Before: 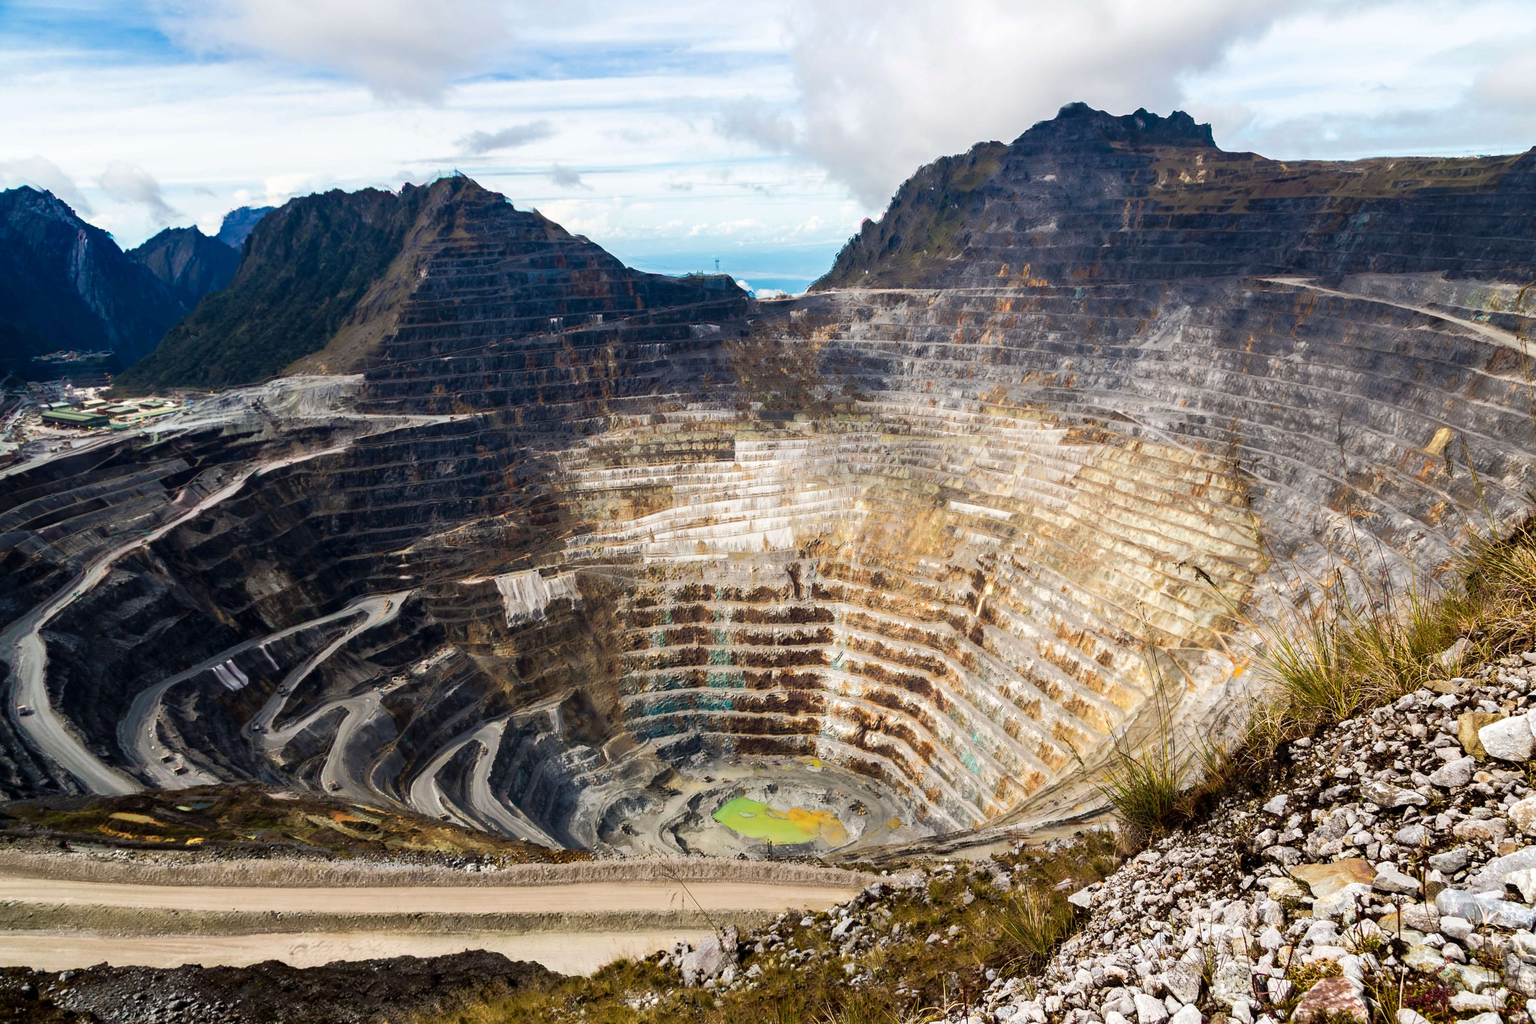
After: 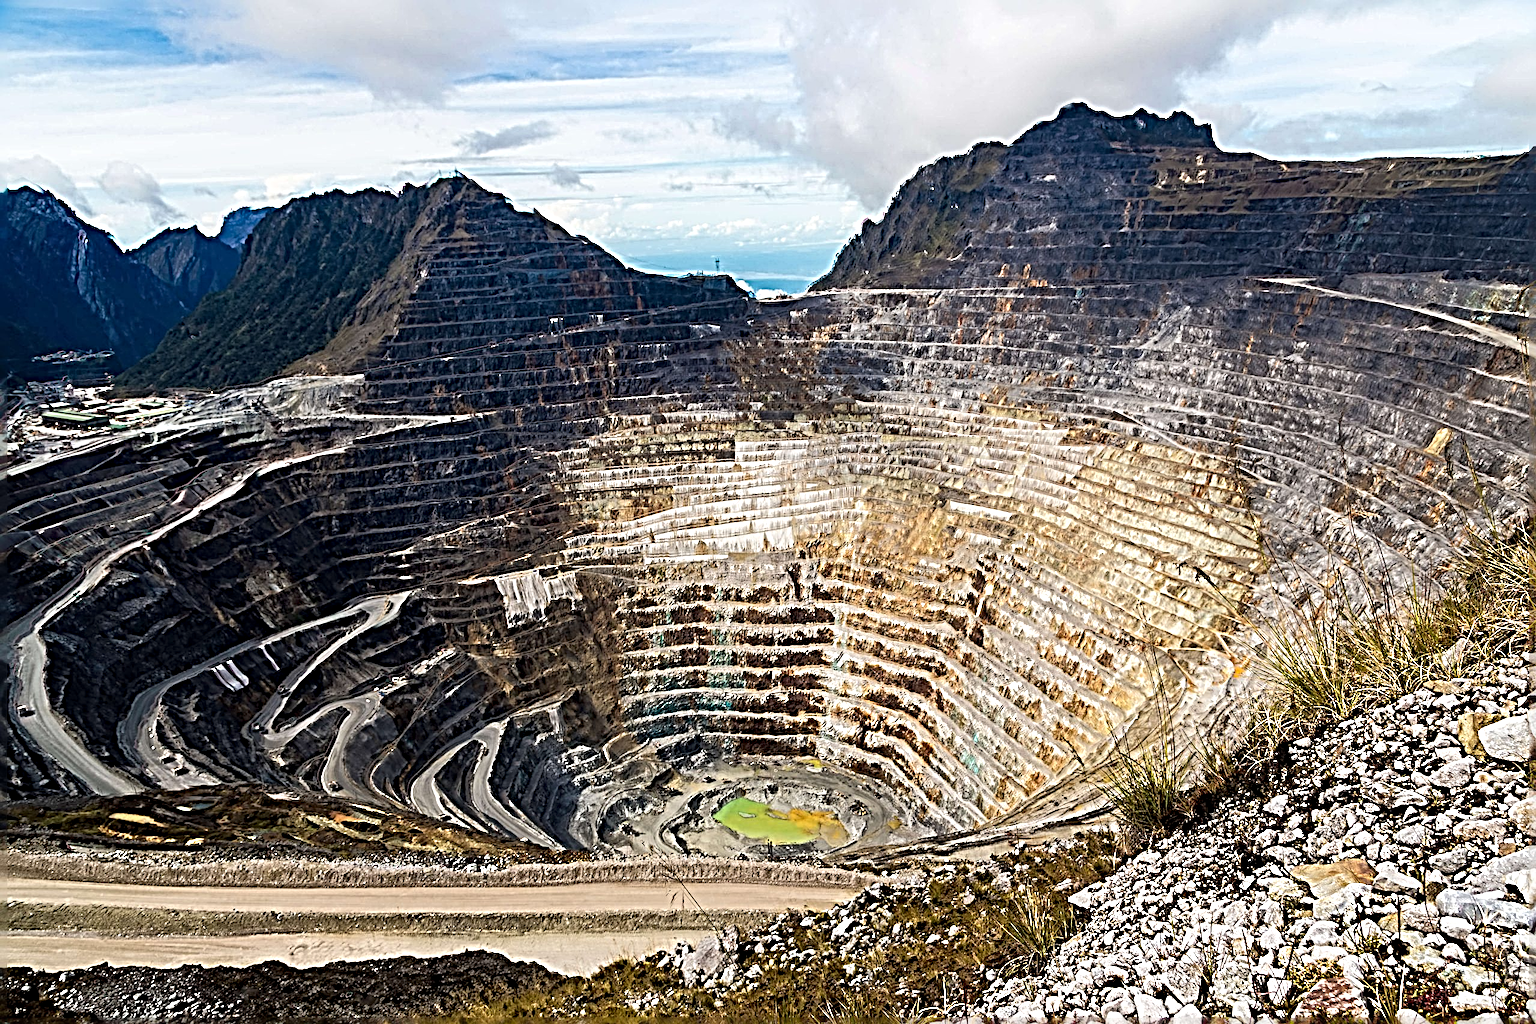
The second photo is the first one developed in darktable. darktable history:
sharpen: radius 6.295, amount 1.789, threshold 0.218
